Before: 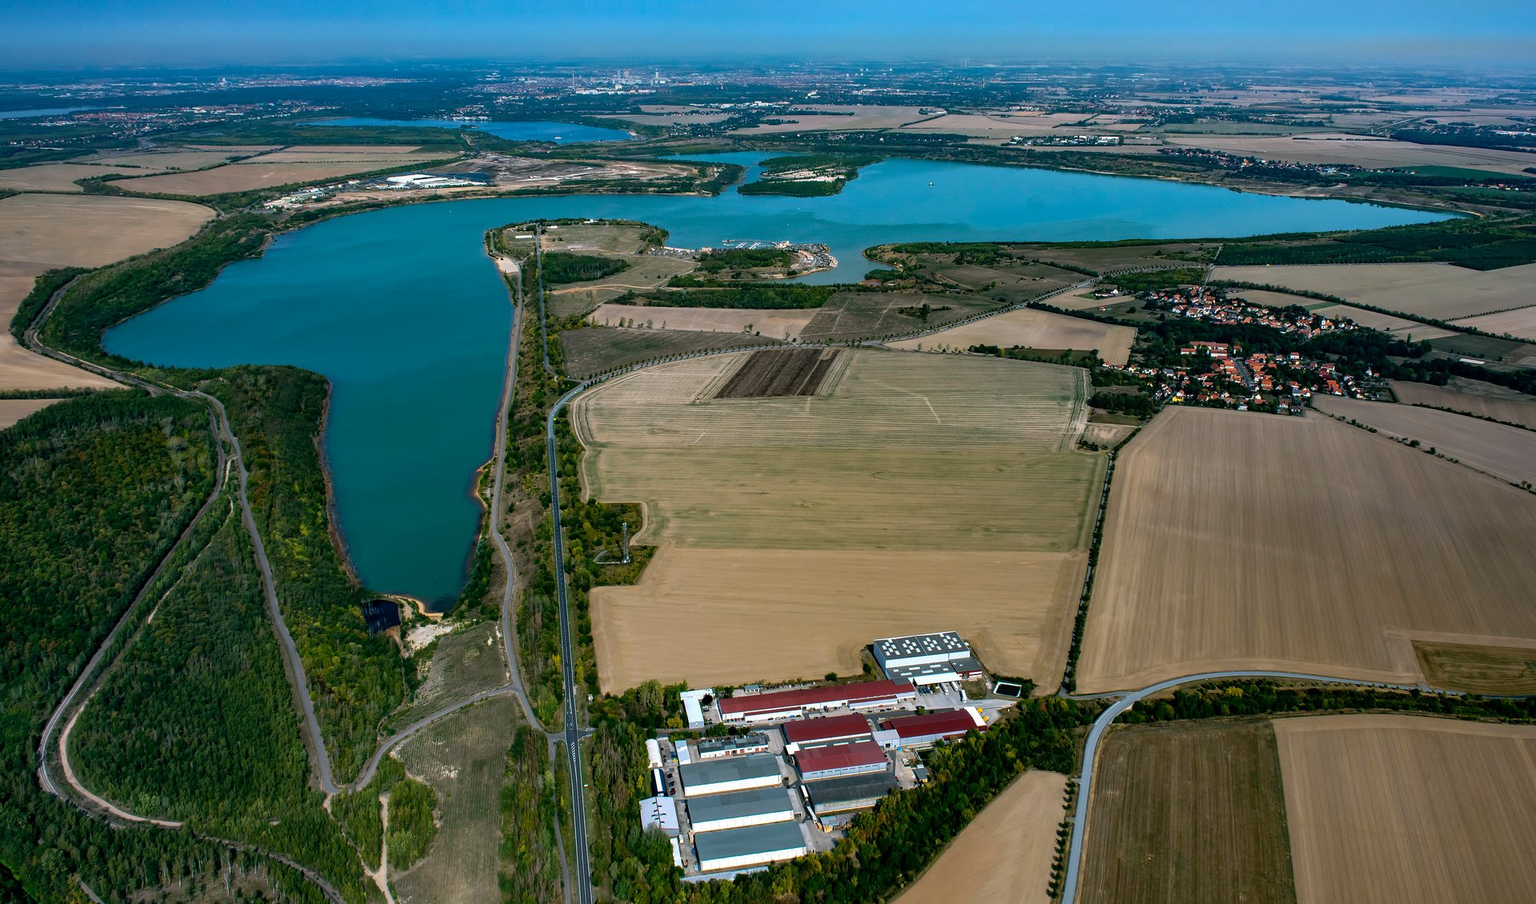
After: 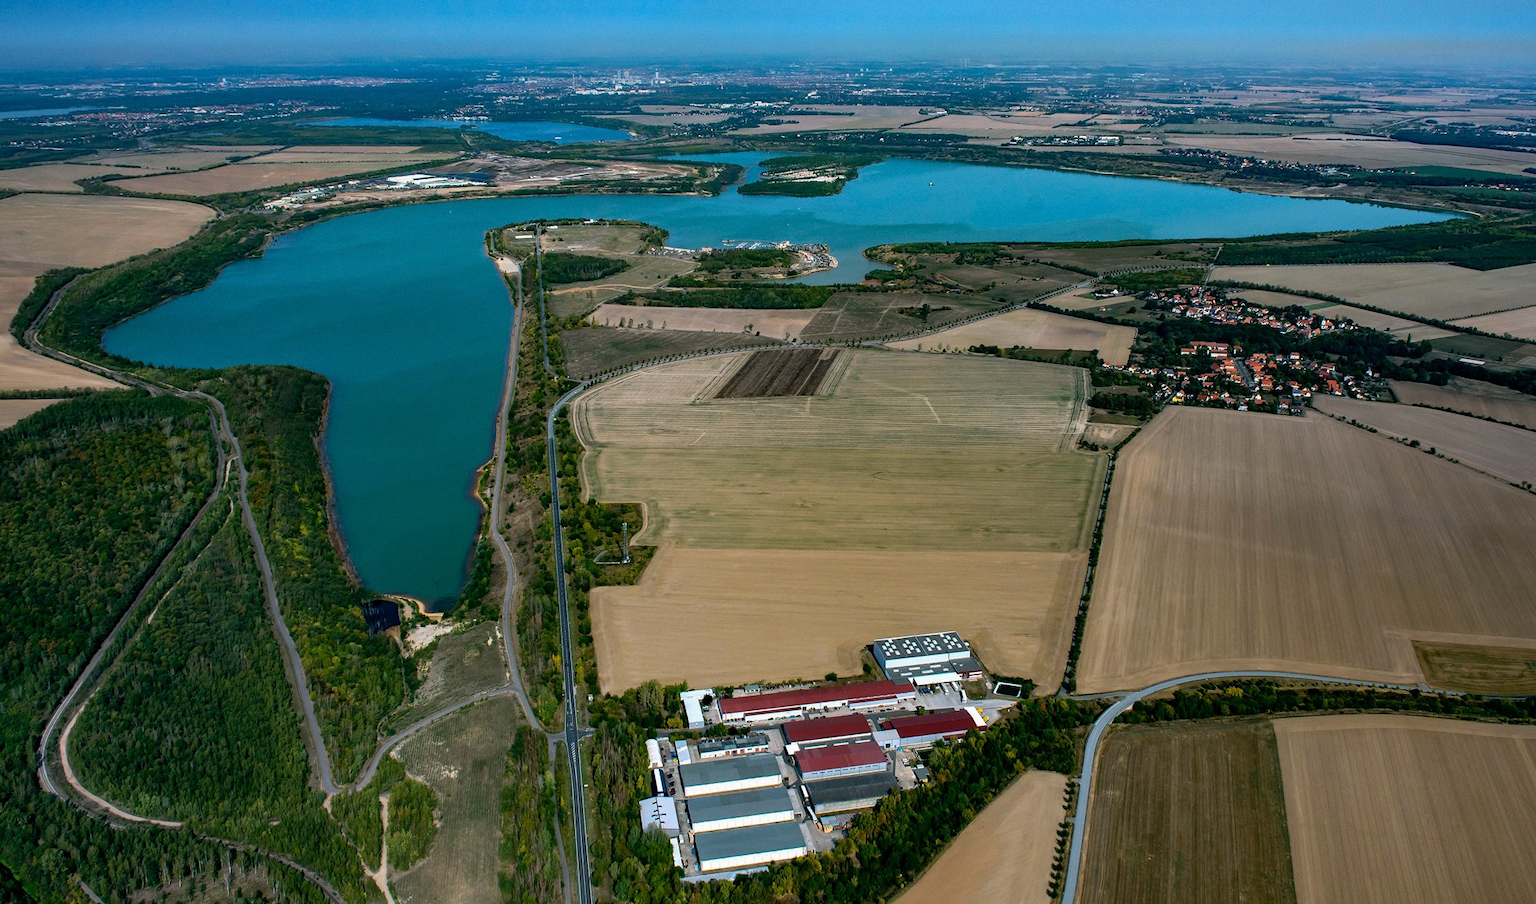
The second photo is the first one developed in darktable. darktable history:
grain: coarseness 0.09 ISO, strength 10%
exposure: exposure -0.04 EV, compensate highlight preservation false
